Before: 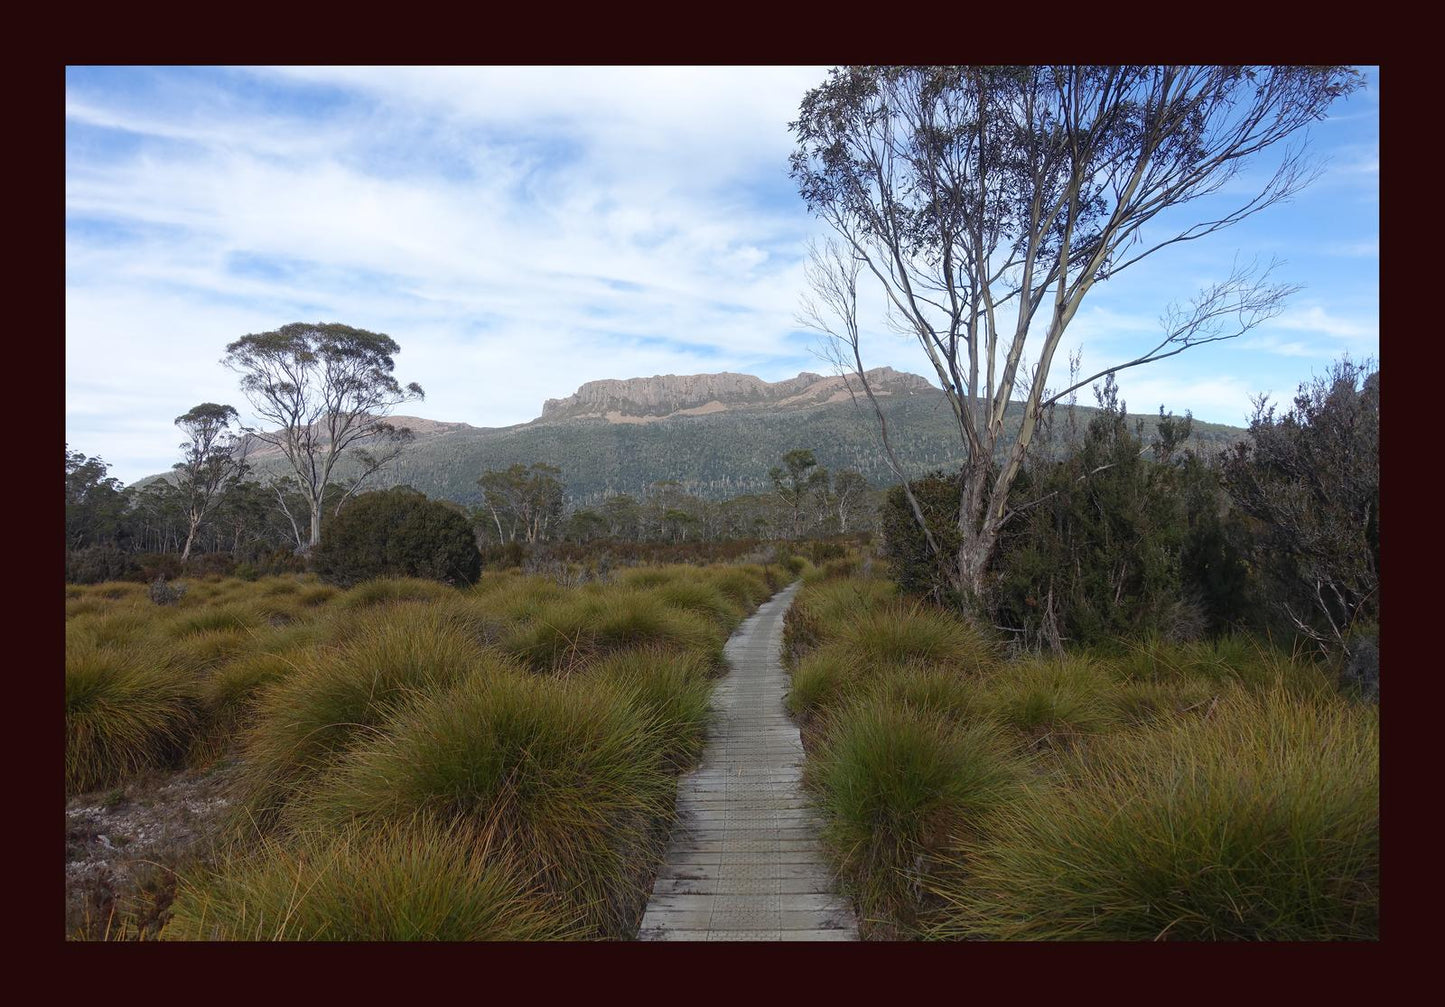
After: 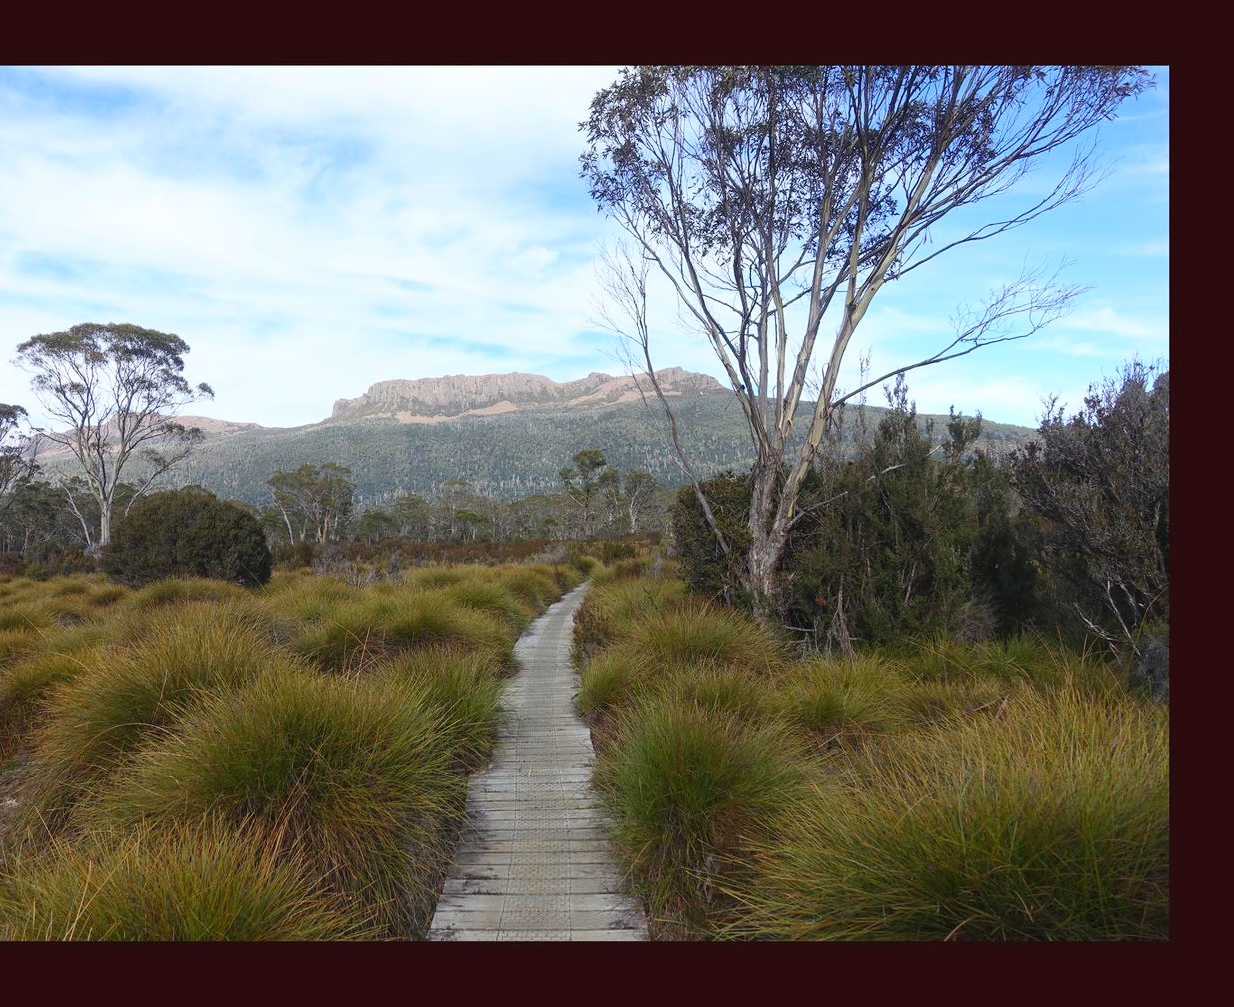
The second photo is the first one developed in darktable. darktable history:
crop and rotate: left 14.584%
contrast brightness saturation: contrast 0.2, brightness 0.16, saturation 0.22
